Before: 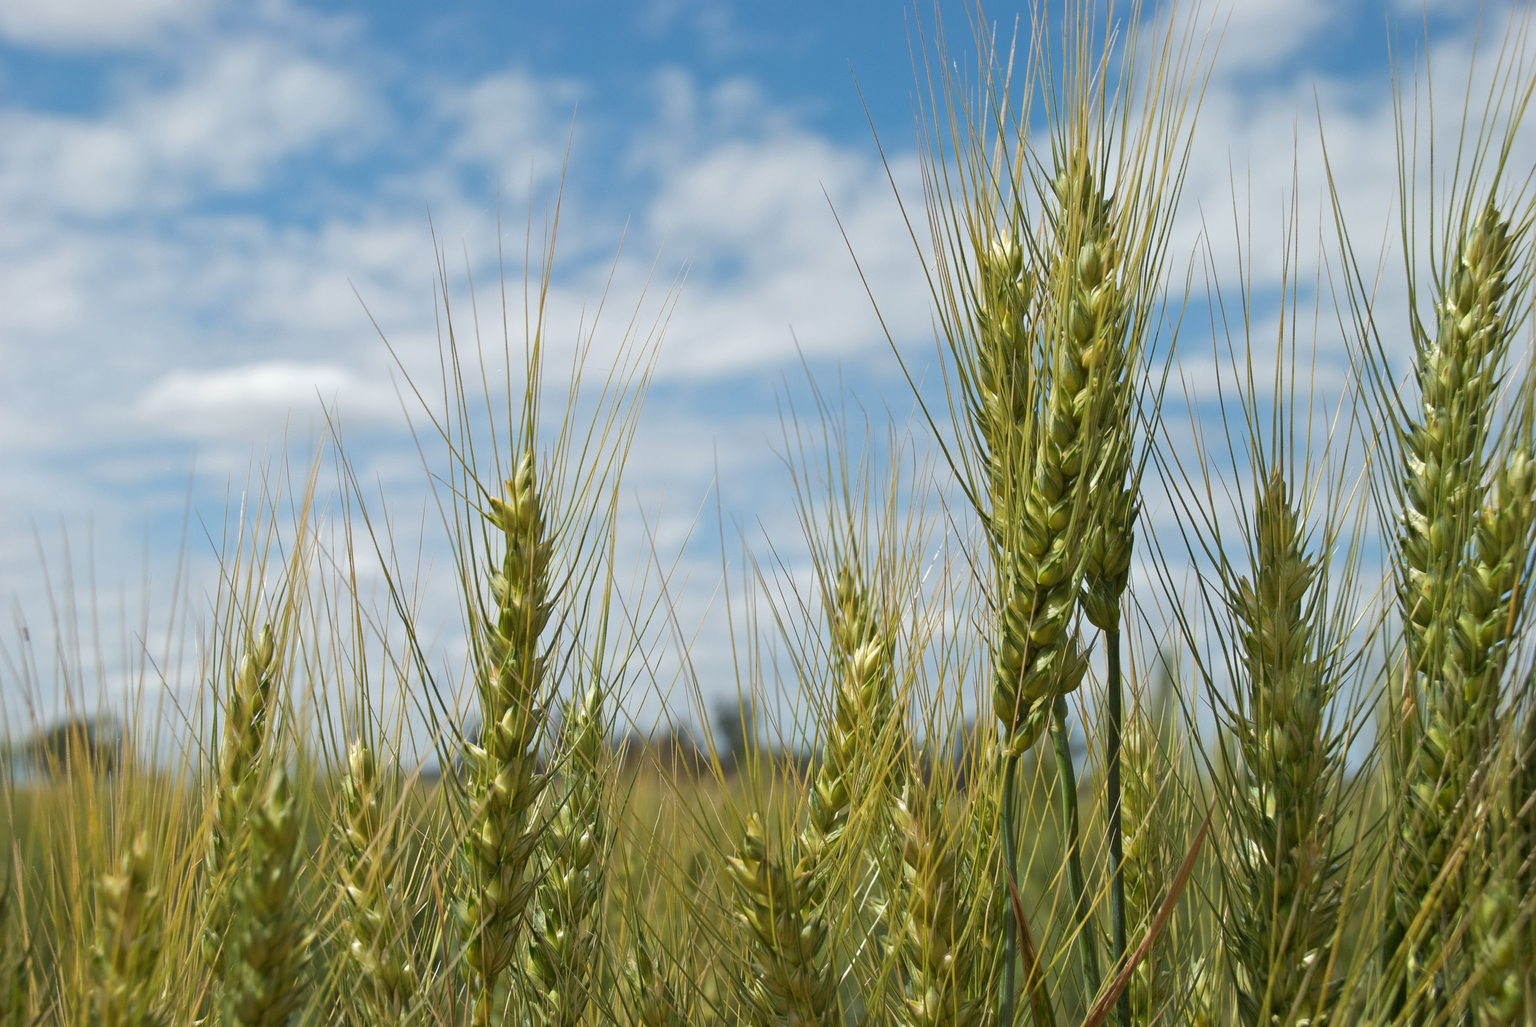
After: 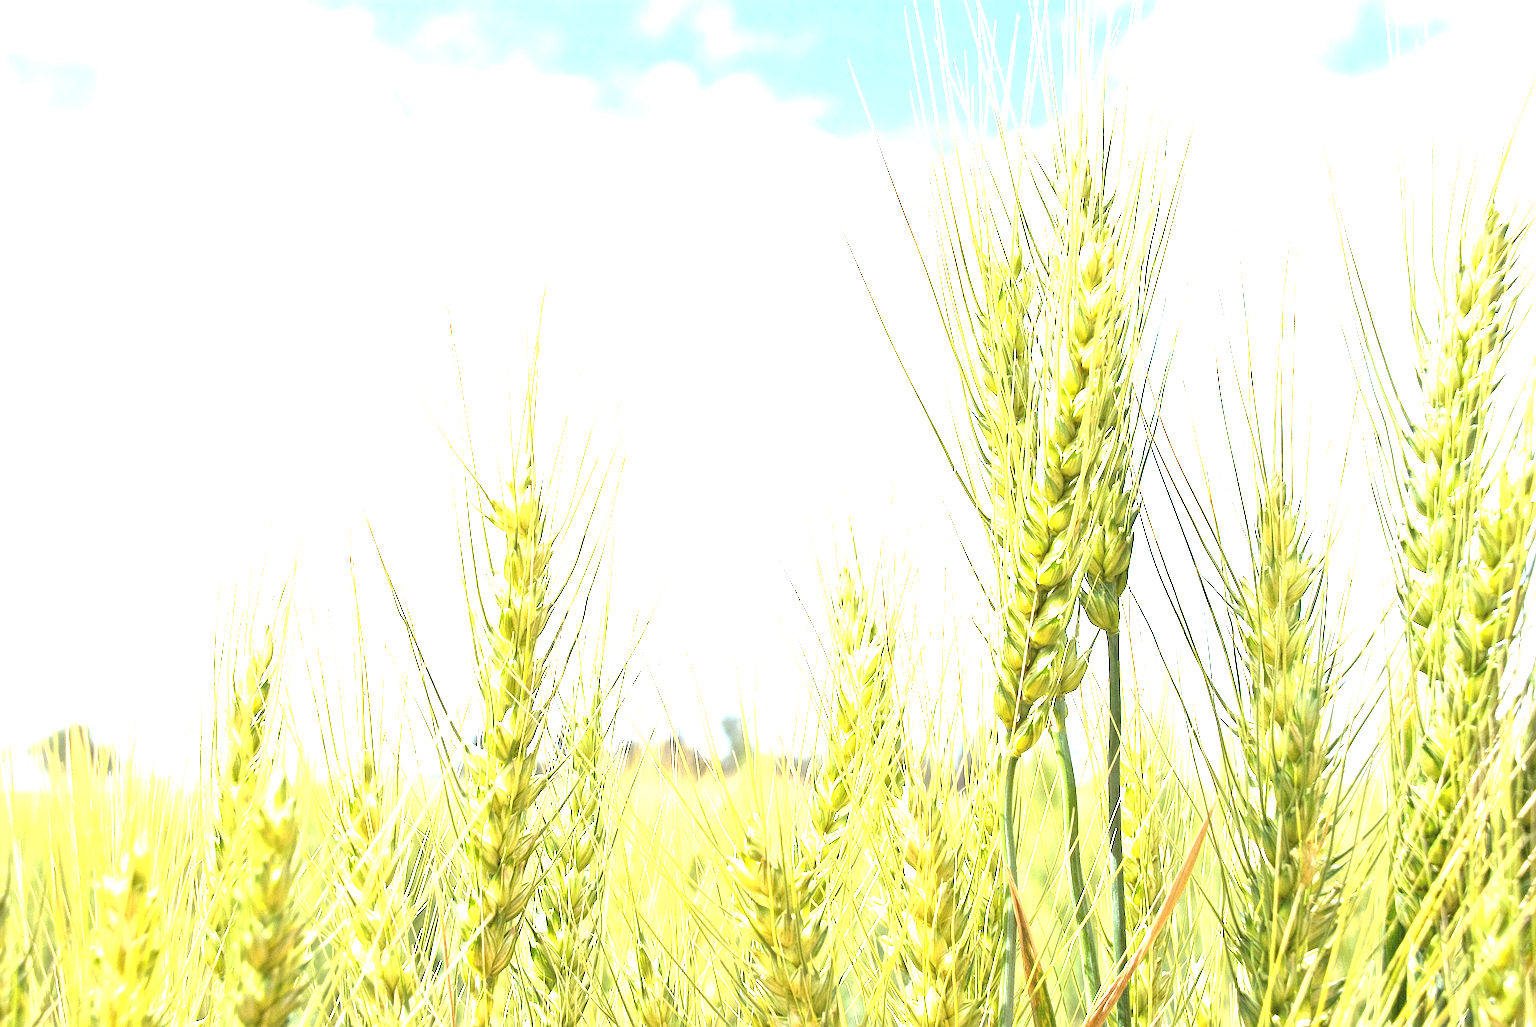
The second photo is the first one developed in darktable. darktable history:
sharpen: on, module defaults
exposure: exposure 3.052 EV, compensate highlight preservation false
